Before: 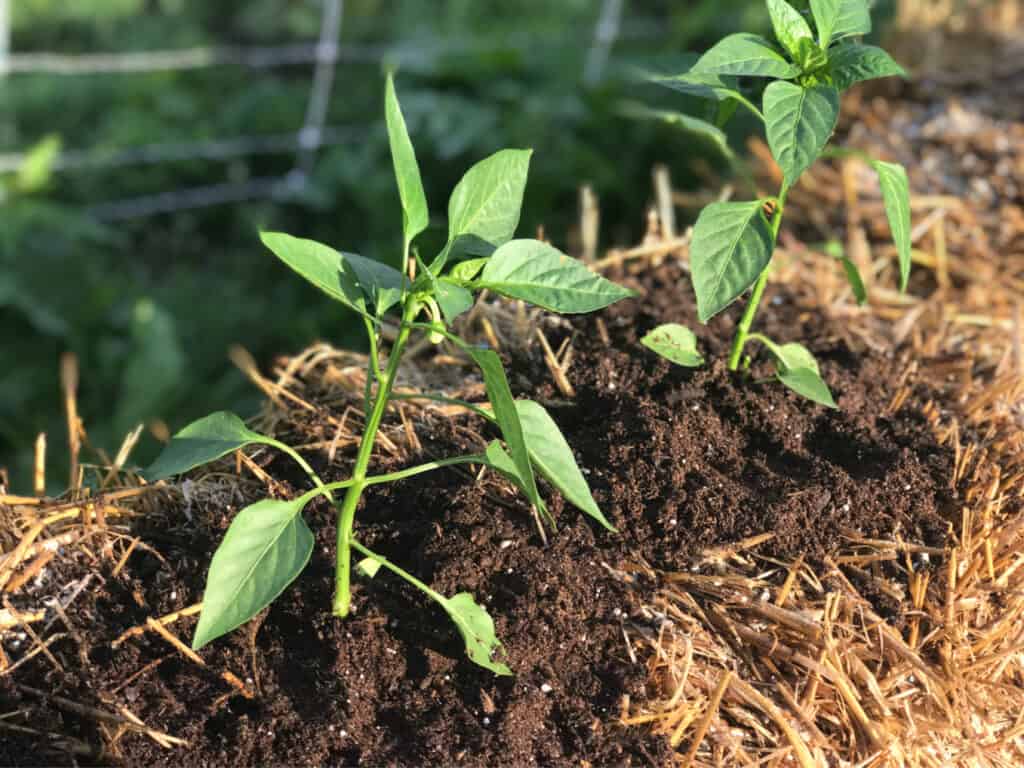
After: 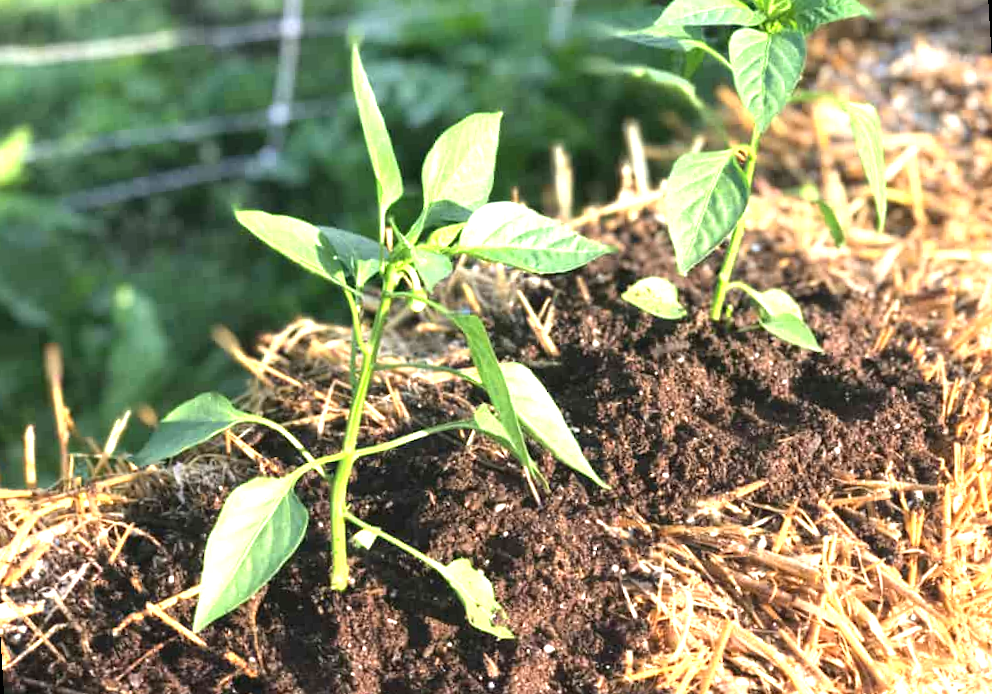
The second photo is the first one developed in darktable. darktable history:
rotate and perspective: rotation -3.52°, crop left 0.036, crop right 0.964, crop top 0.081, crop bottom 0.919
exposure: black level correction 0, exposure 1.35 EV, compensate exposure bias true, compensate highlight preservation false
